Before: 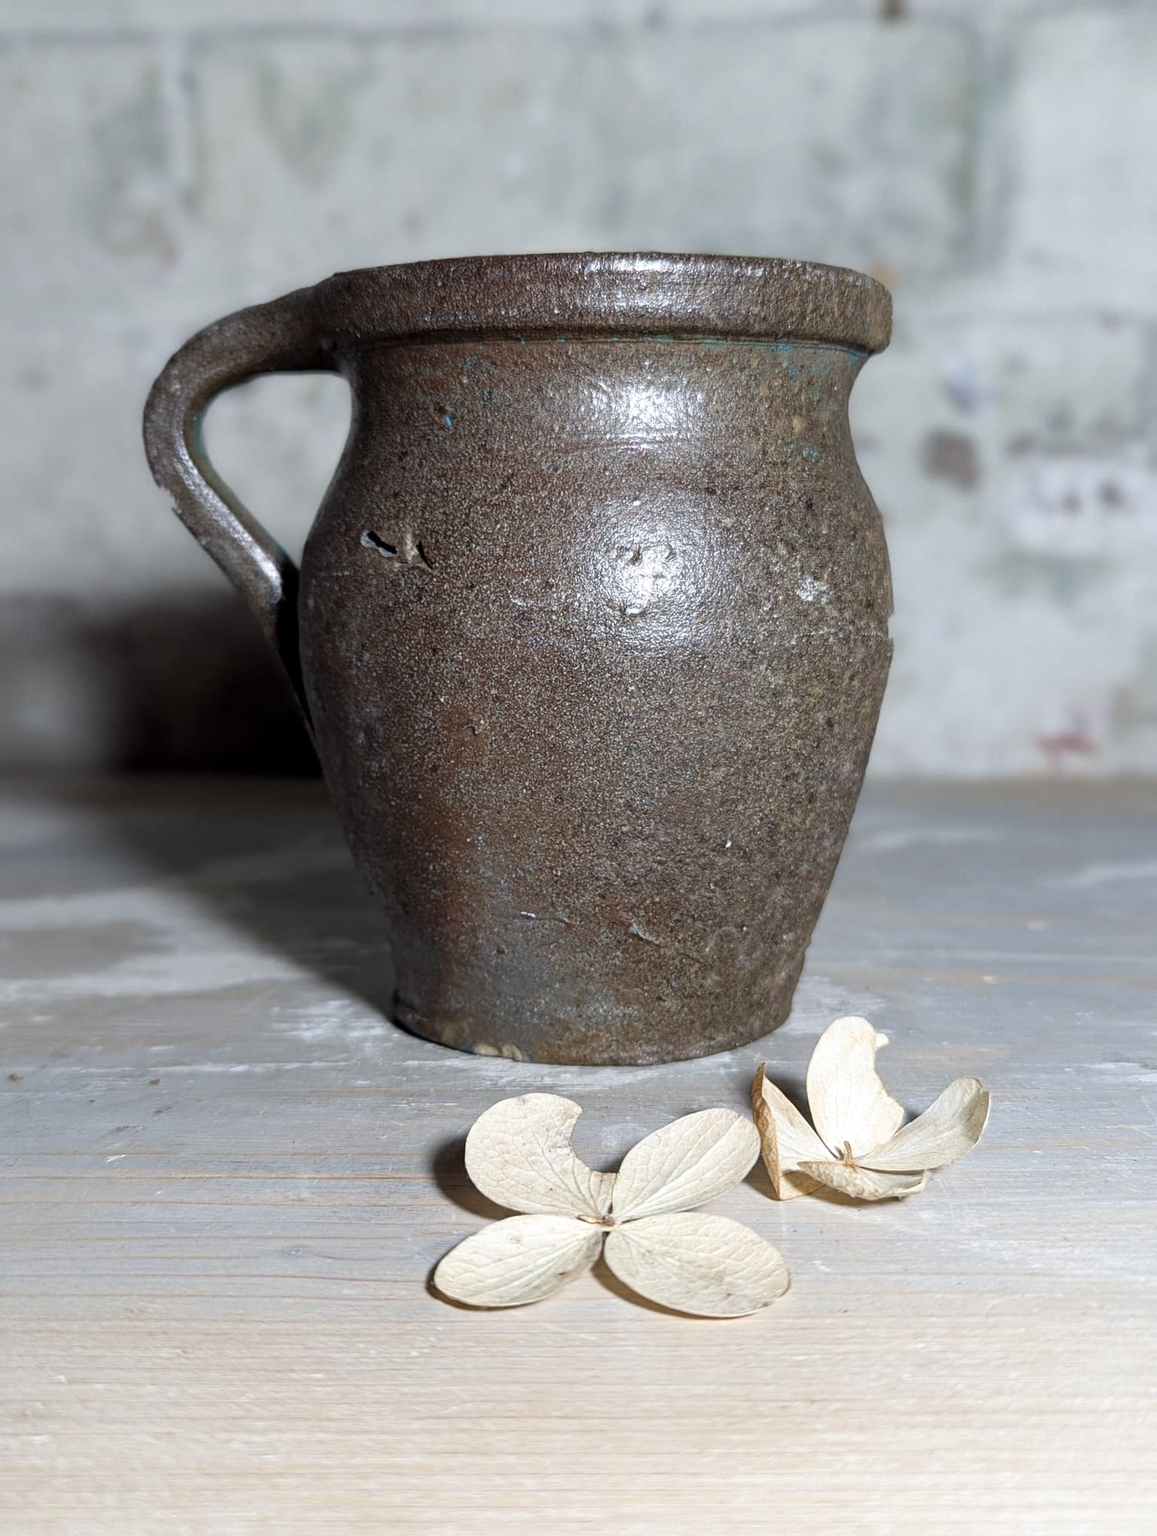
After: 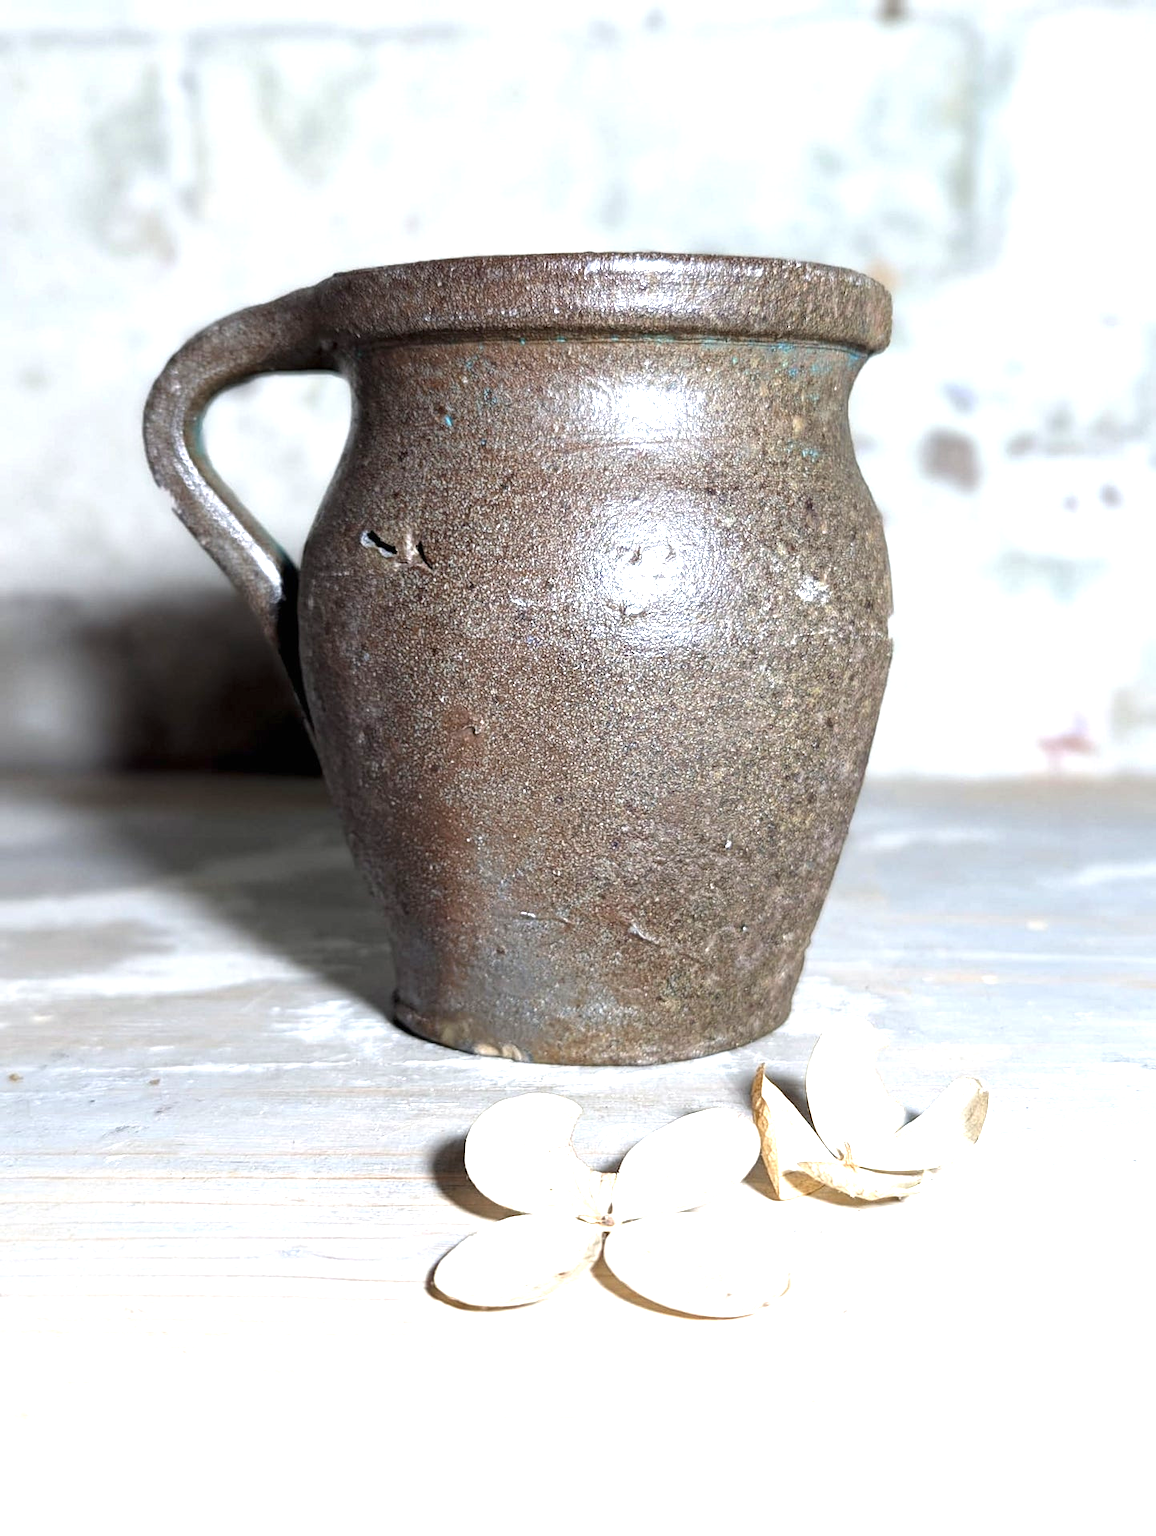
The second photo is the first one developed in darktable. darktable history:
exposure: black level correction 0, exposure 1.186 EV, compensate exposure bias true, compensate highlight preservation false
